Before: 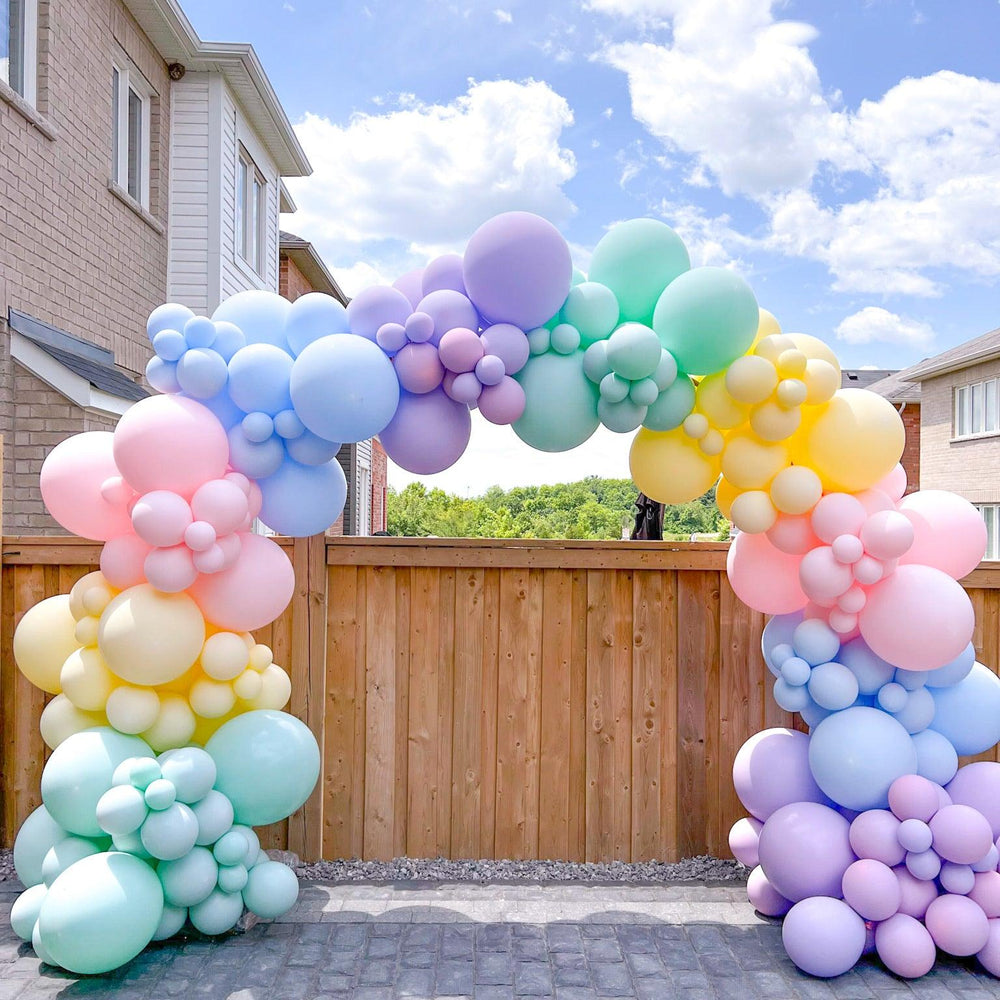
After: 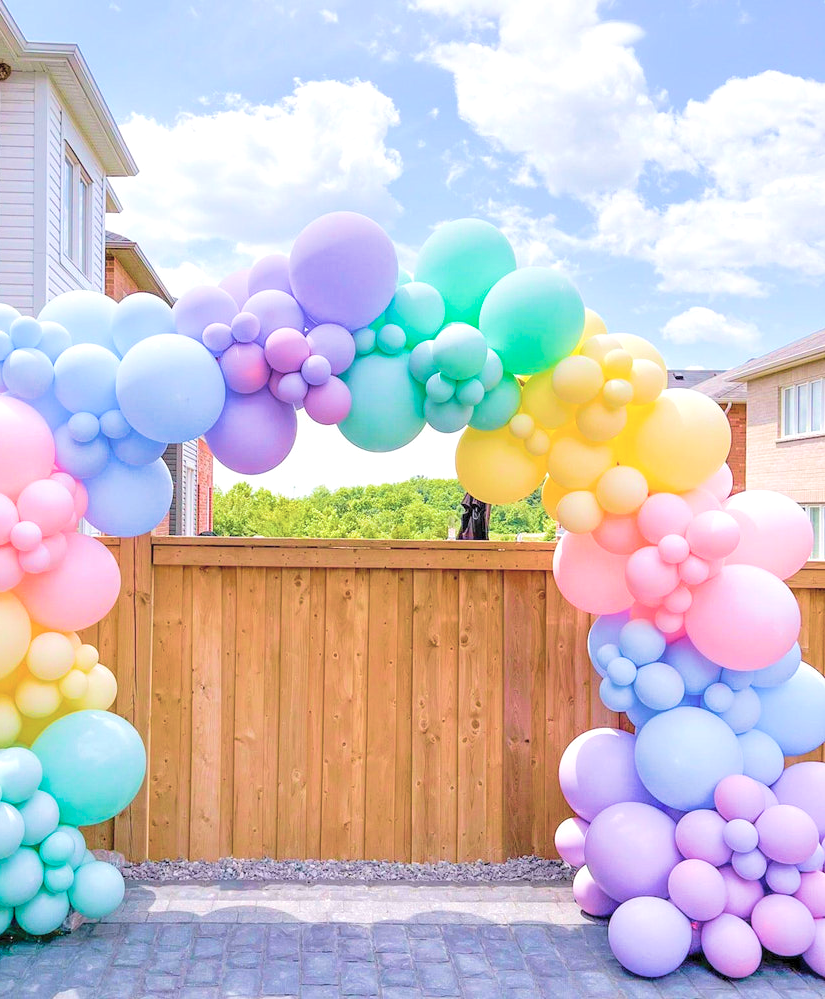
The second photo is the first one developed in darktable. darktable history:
contrast brightness saturation: brightness 0.273
color balance rgb: perceptual saturation grading › global saturation 0.077%
local contrast: highlights 100%, shadows 101%, detail 120%, midtone range 0.2
crop: left 17.463%, bottom 0.017%
velvia: strength 74.01%
